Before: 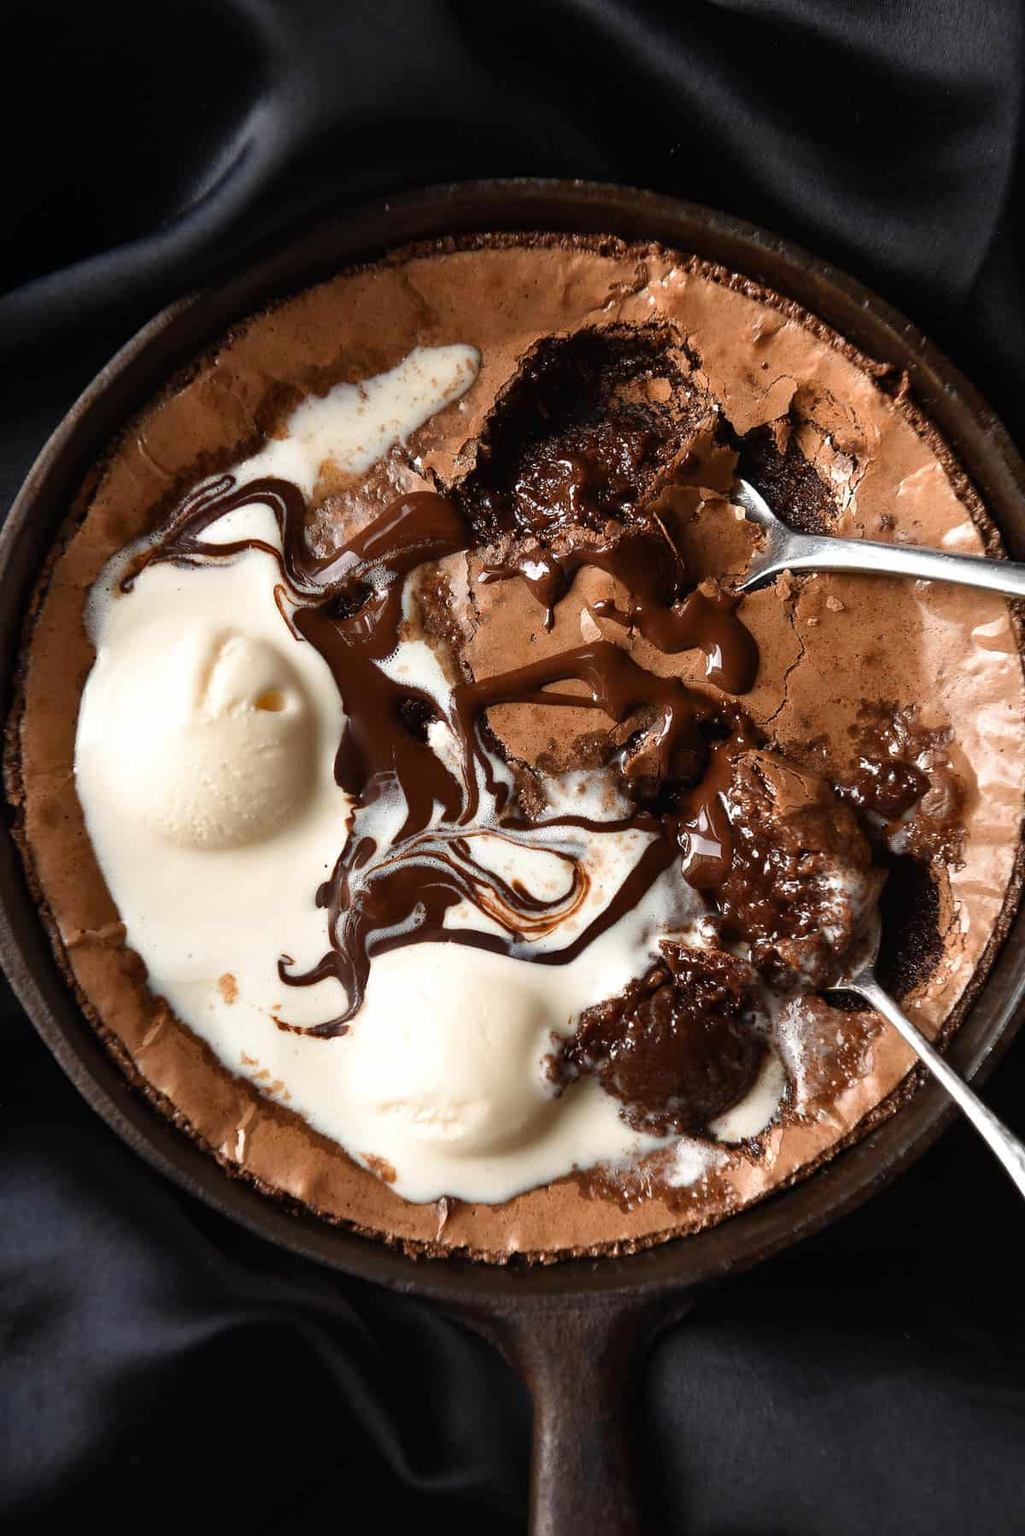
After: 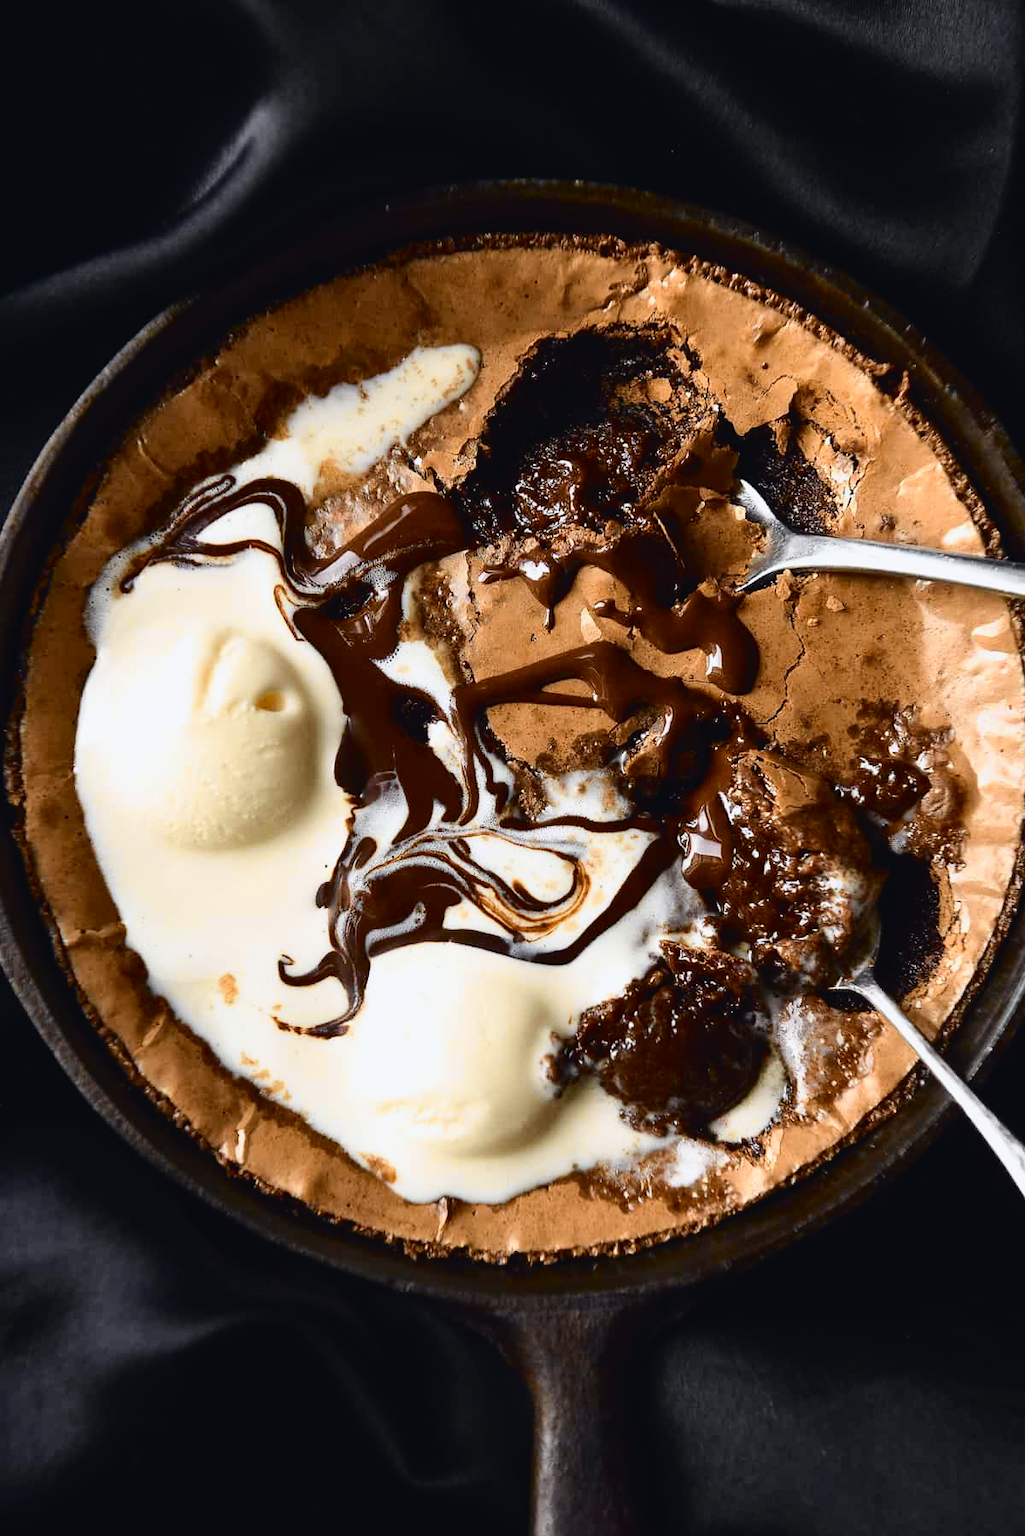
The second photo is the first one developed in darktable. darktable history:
tone curve: curves: ch0 [(0, 0.023) (0.104, 0.058) (0.21, 0.162) (0.469, 0.524) (0.579, 0.65) (0.725, 0.8) (0.858, 0.903) (1, 0.974)]; ch1 [(0, 0) (0.414, 0.395) (0.447, 0.447) (0.502, 0.501) (0.521, 0.512) (0.566, 0.566) (0.618, 0.61) (0.654, 0.642) (1, 1)]; ch2 [(0, 0) (0.369, 0.388) (0.437, 0.453) (0.492, 0.485) (0.524, 0.508) (0.553, 0.566) (0.583, 0.608) (1, 1)], color space Lab, independent channels, preserve colors none
